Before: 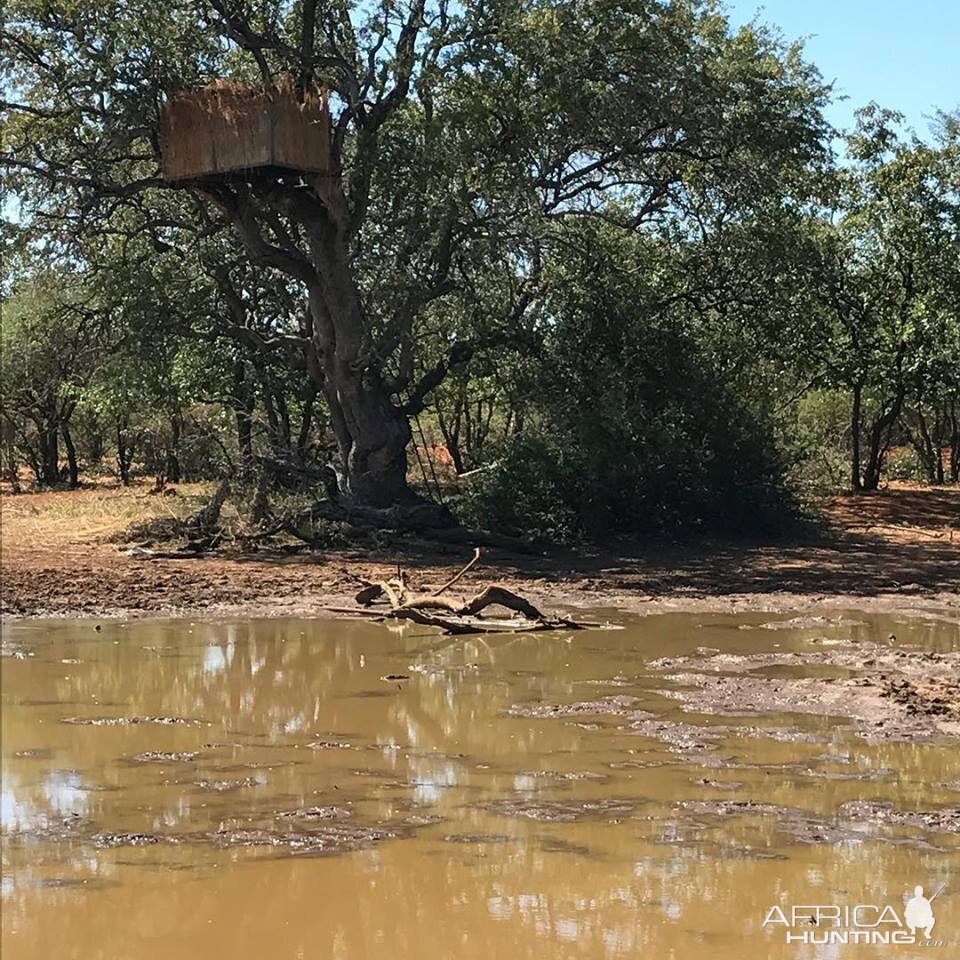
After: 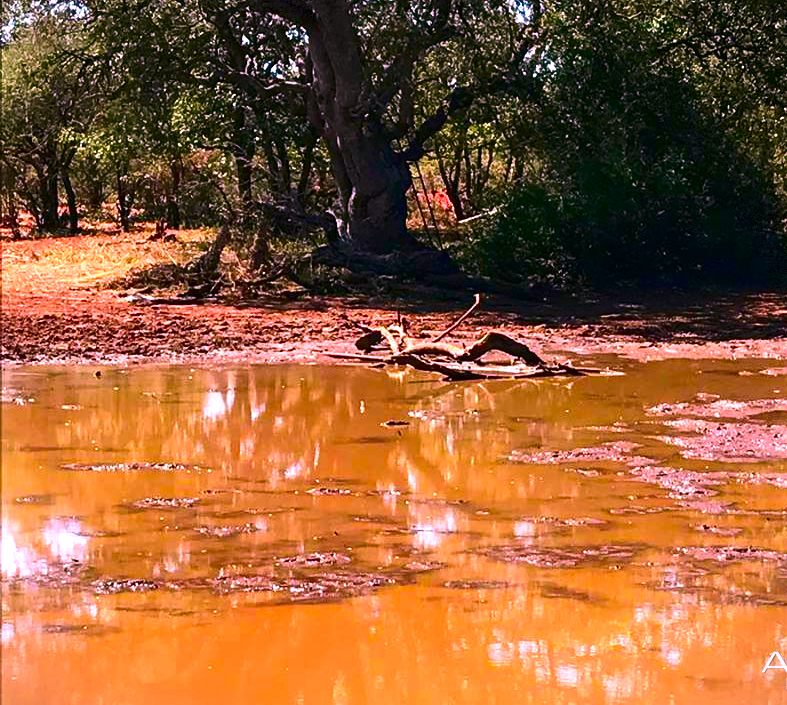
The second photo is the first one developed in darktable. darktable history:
crop: top 26.531%, right 17.959%
vignetting: fall-off start 97.28%, fall-off radius 79%, brightness -0.462, saturation -0.3, width/height ratio 1.114, dithering 8-bit output, unbound false
color correction: highlights a* 19.5, highlights b* -11.53, saturation 1.69
exposure: exposure 0.766 EV, compensate highlight preservation false
contrast brightness saturation: contrast 0.13, brightness -0.24, saturation 0.14
